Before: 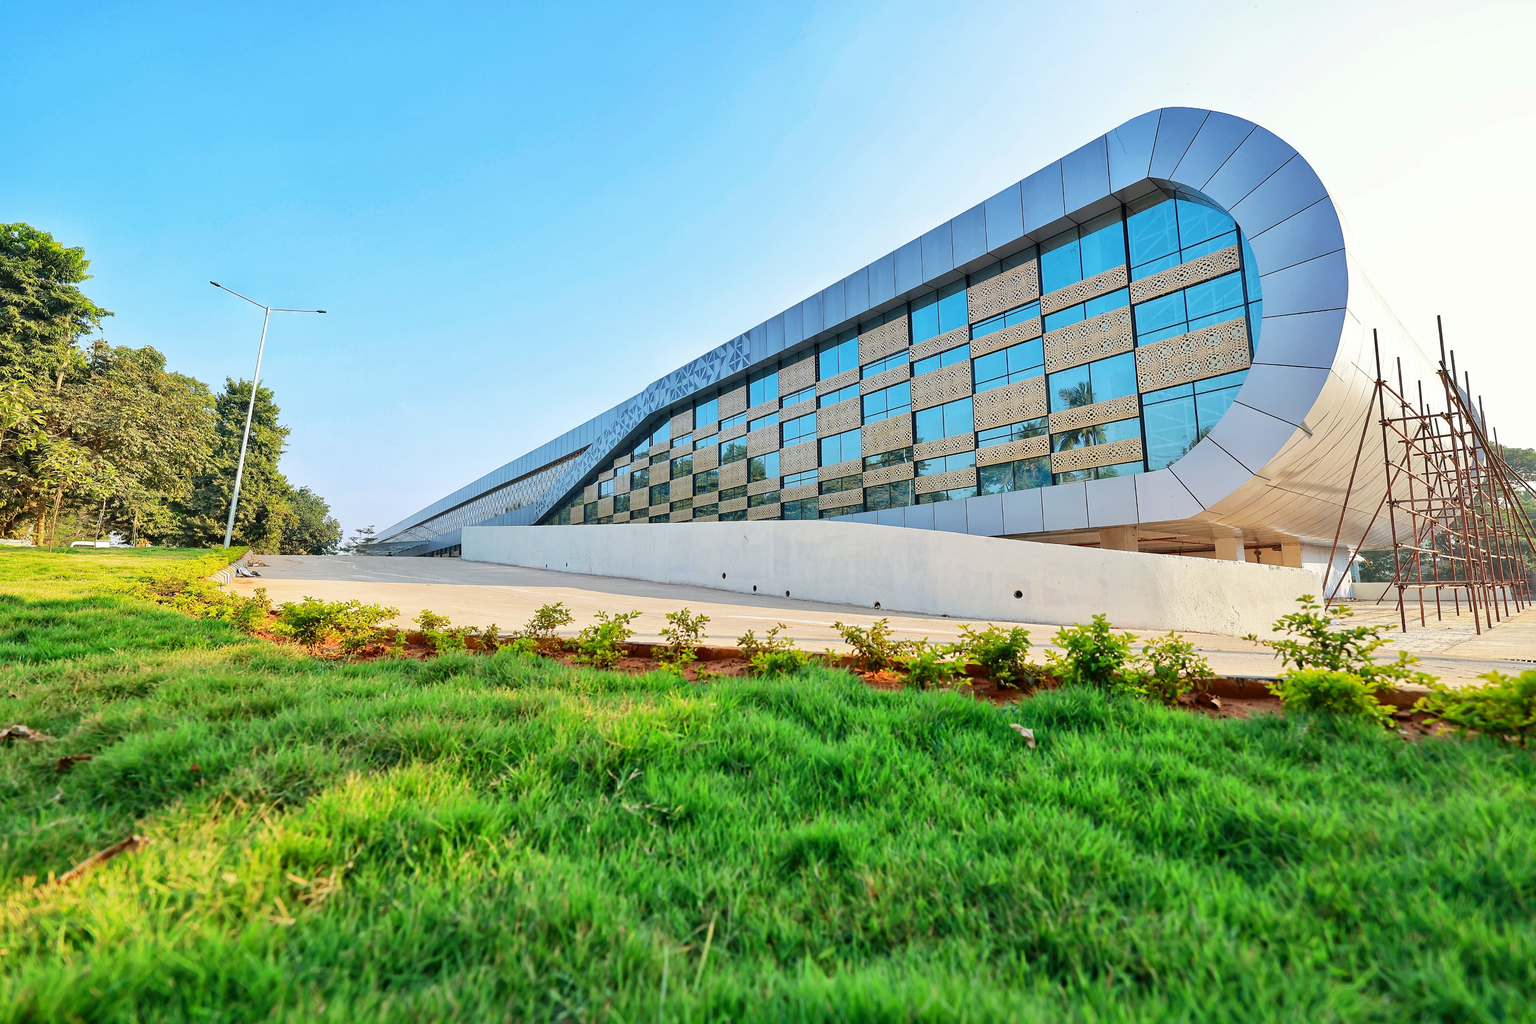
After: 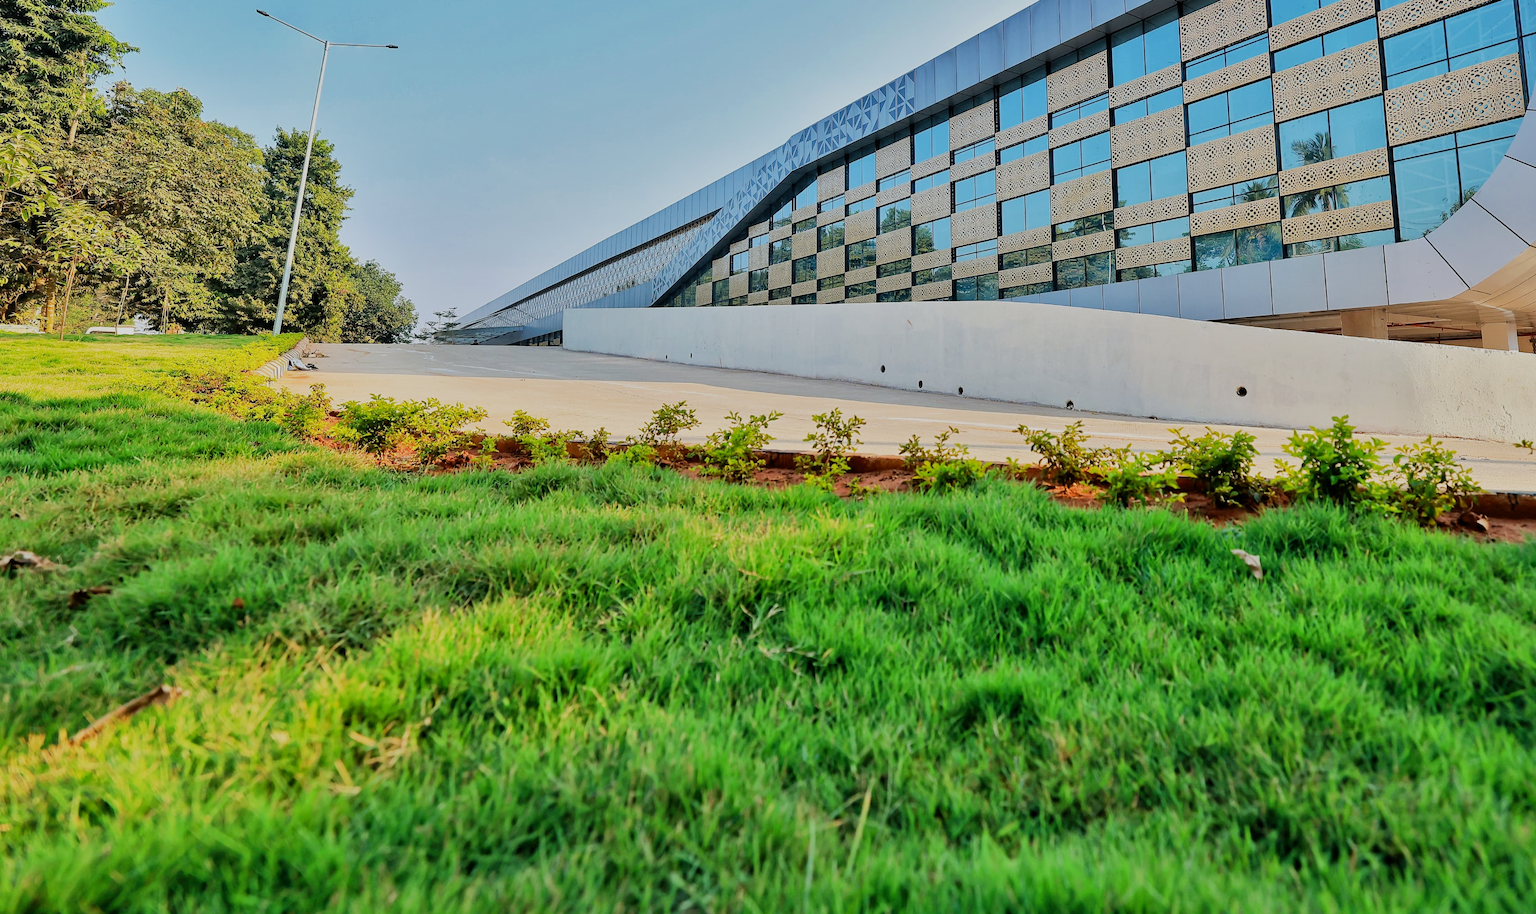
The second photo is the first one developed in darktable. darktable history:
crop: top 26.721%, right 17.98%
filmic rgb: black relative exposure -7.65 EV, white relative exposure 4.56 EV, threshold 3.06 EV, hardness 3.61, contrast 1.059, enable highlight reconstruction true
shadows and highlights: shadows 58.16, soften with gaussian
